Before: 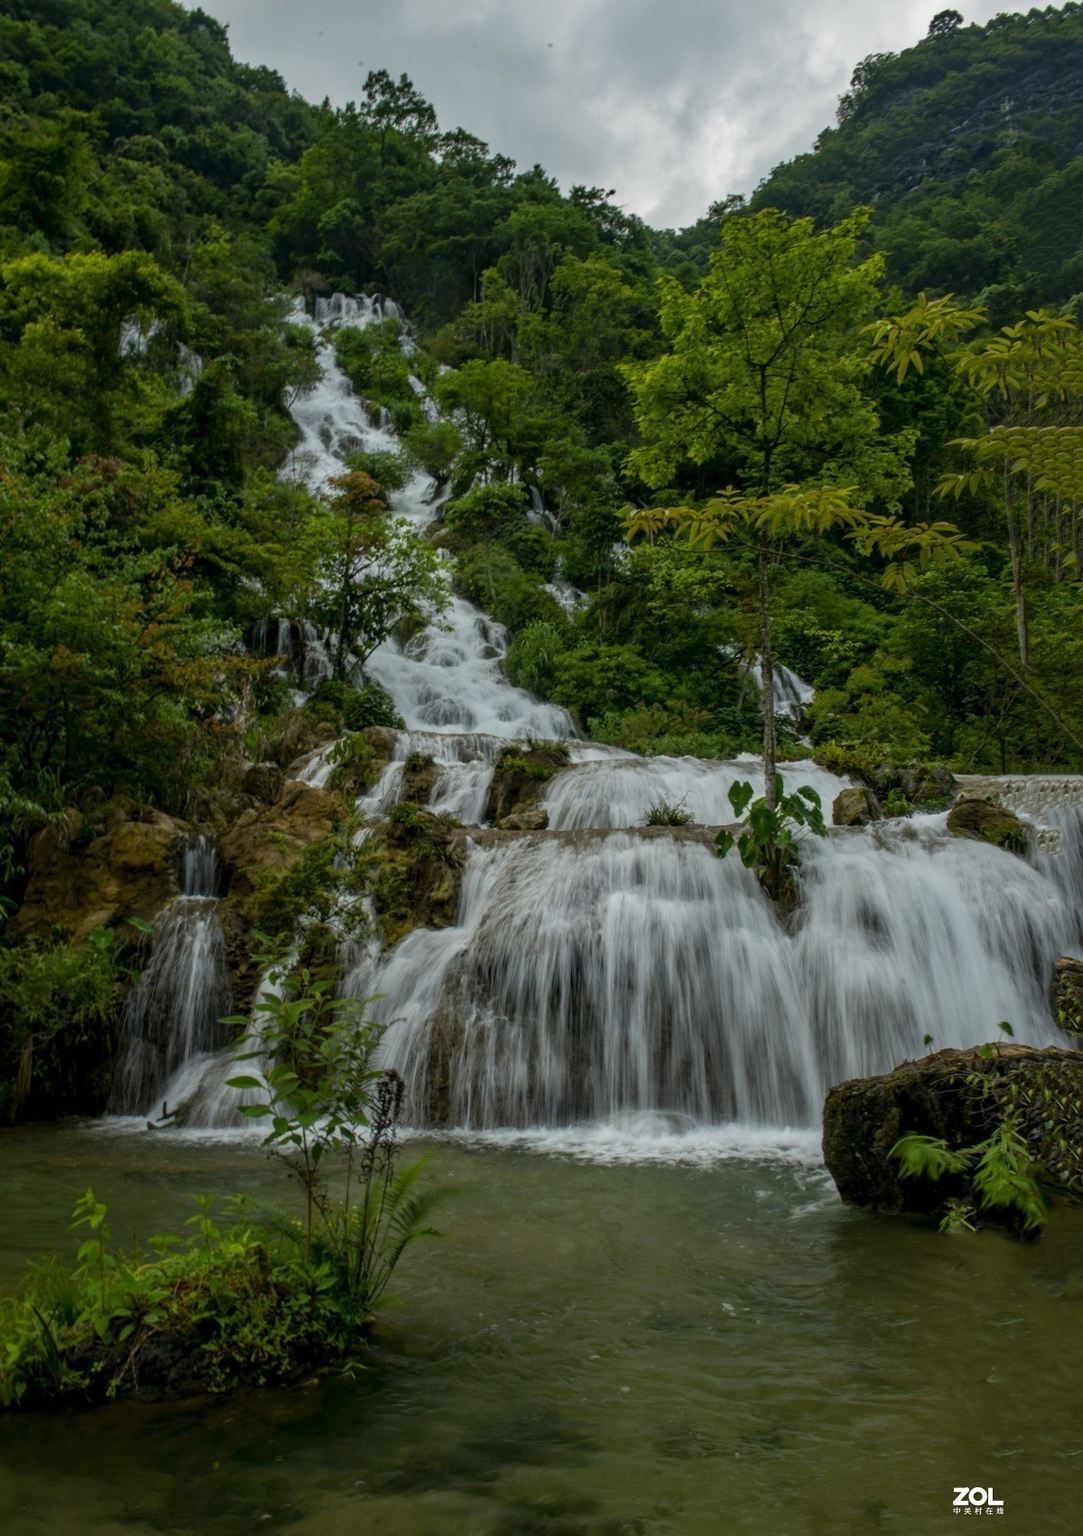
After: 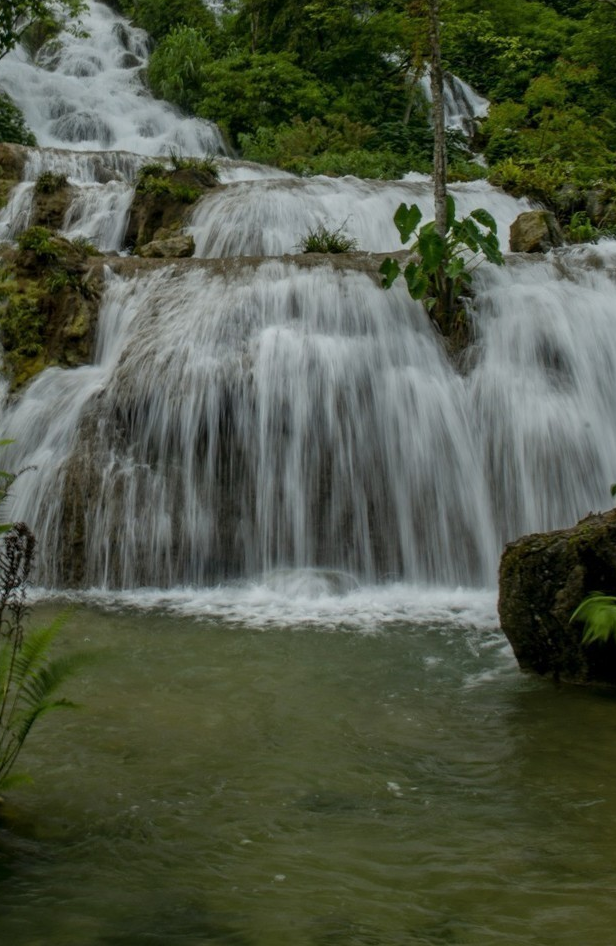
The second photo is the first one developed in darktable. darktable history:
crop: left 34.433%, top 38.928%, right 13.862%, bottom 5.434%
